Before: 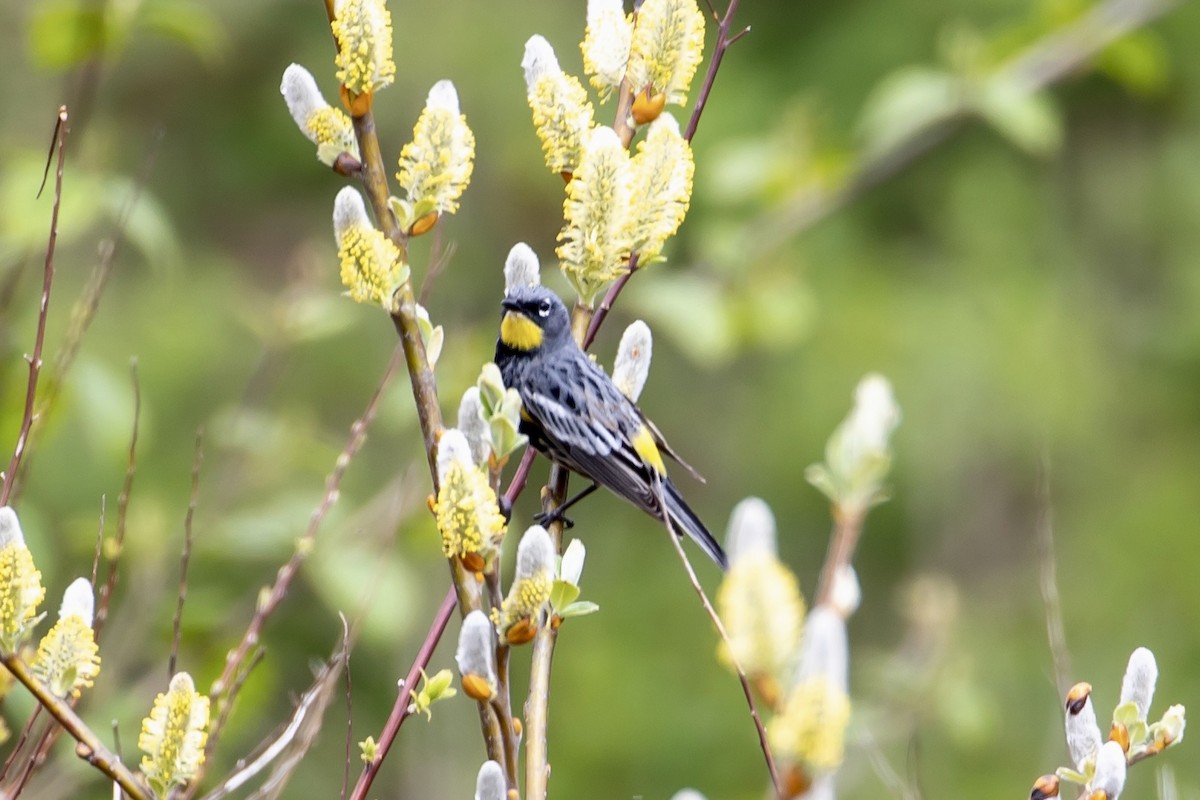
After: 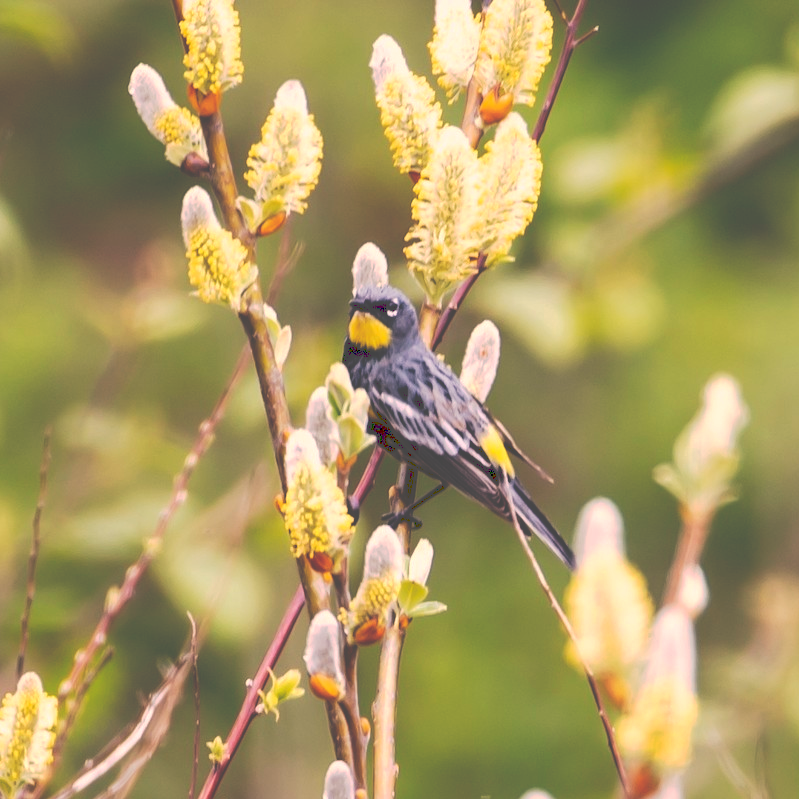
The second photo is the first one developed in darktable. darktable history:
exposure: exposure -0.01 EV, compensate highlight preservation false
tone curve: curves: ch0 [(0, 0) (0.003, 0.284) (0.011, 0.284) (0.025, 0.288) (0.044, 0.29) (0.069, 0.292) (0.1, 0.296) (0.136, 0.298) (0.177, 0.305) (0.224, 0.312) (0.277, 0.327) (0.335, 0.362) (0.399, 0.407) (0.468, 0.464) (0.543, 0.537) (0.623, 0.62) (0.709, 0.71) (0.801, 0.79) (0.898, 0.862) (1, 1)], preserve colors none
white balance: red 1.127, blue 0.943
crop and rotate: left 12.673%, right 20.66%
